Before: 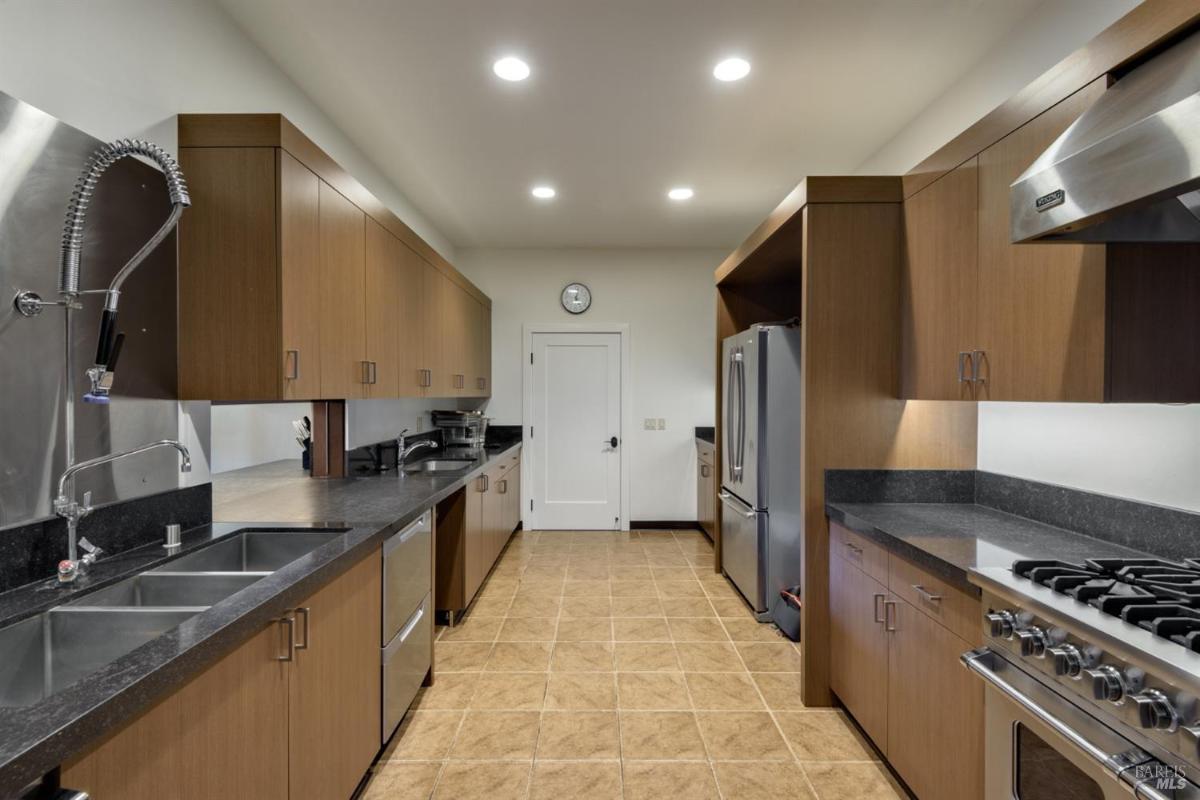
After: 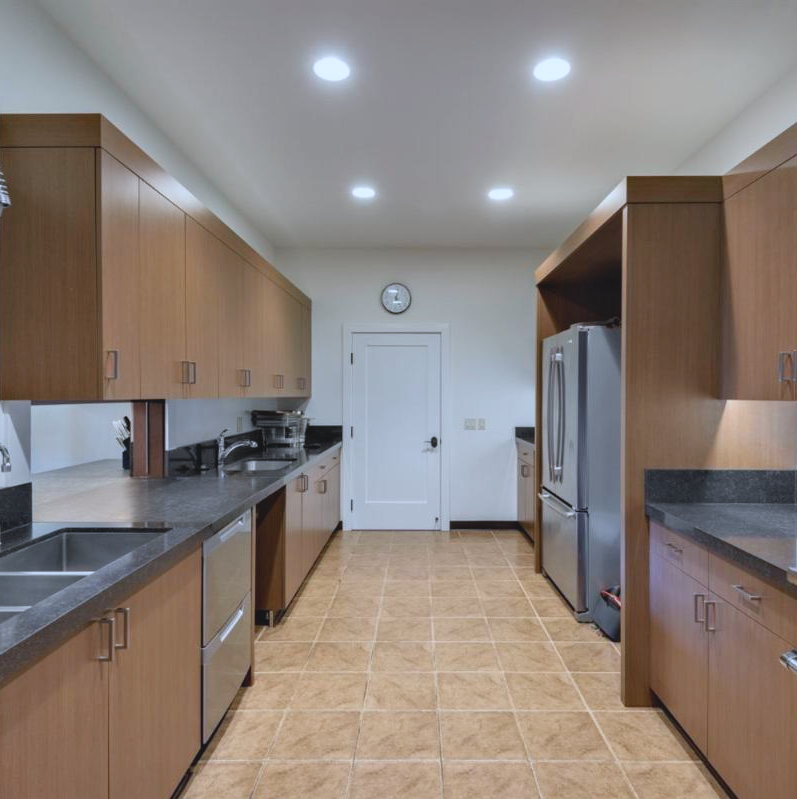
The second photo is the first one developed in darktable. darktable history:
crop and rotate: left 15.061%, right 18.516%
contrast brightness saturation: contrast -0.104, brightness 0.04, saturation 0.076
color correction: highlights a* -1.93, highlights b* -18.15
